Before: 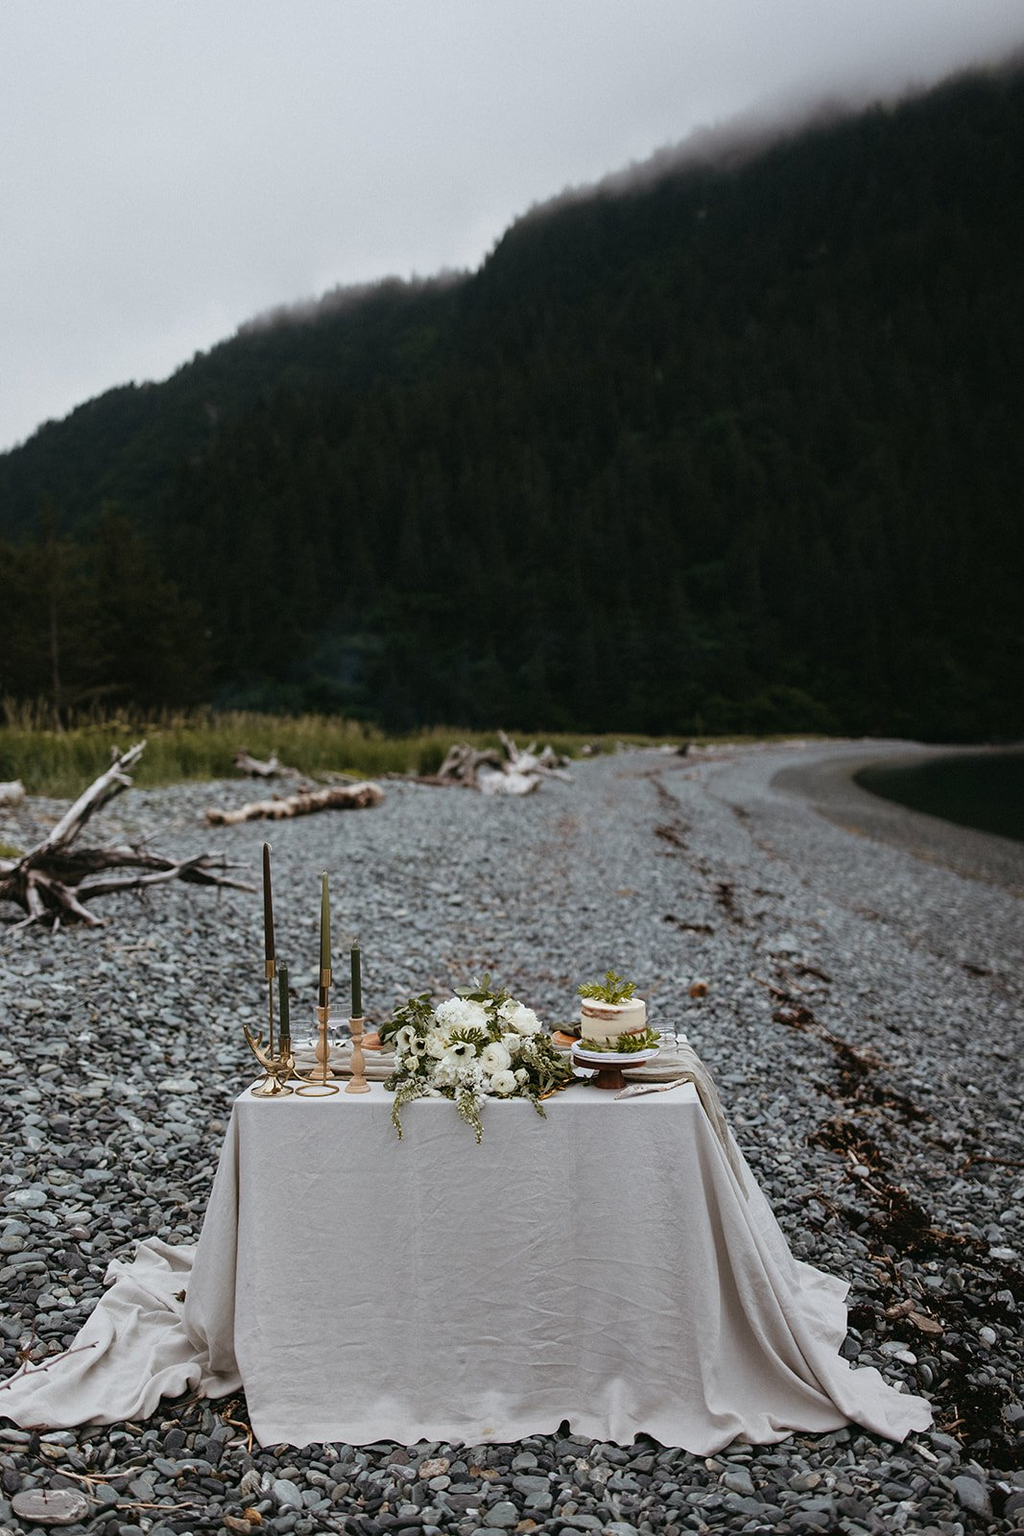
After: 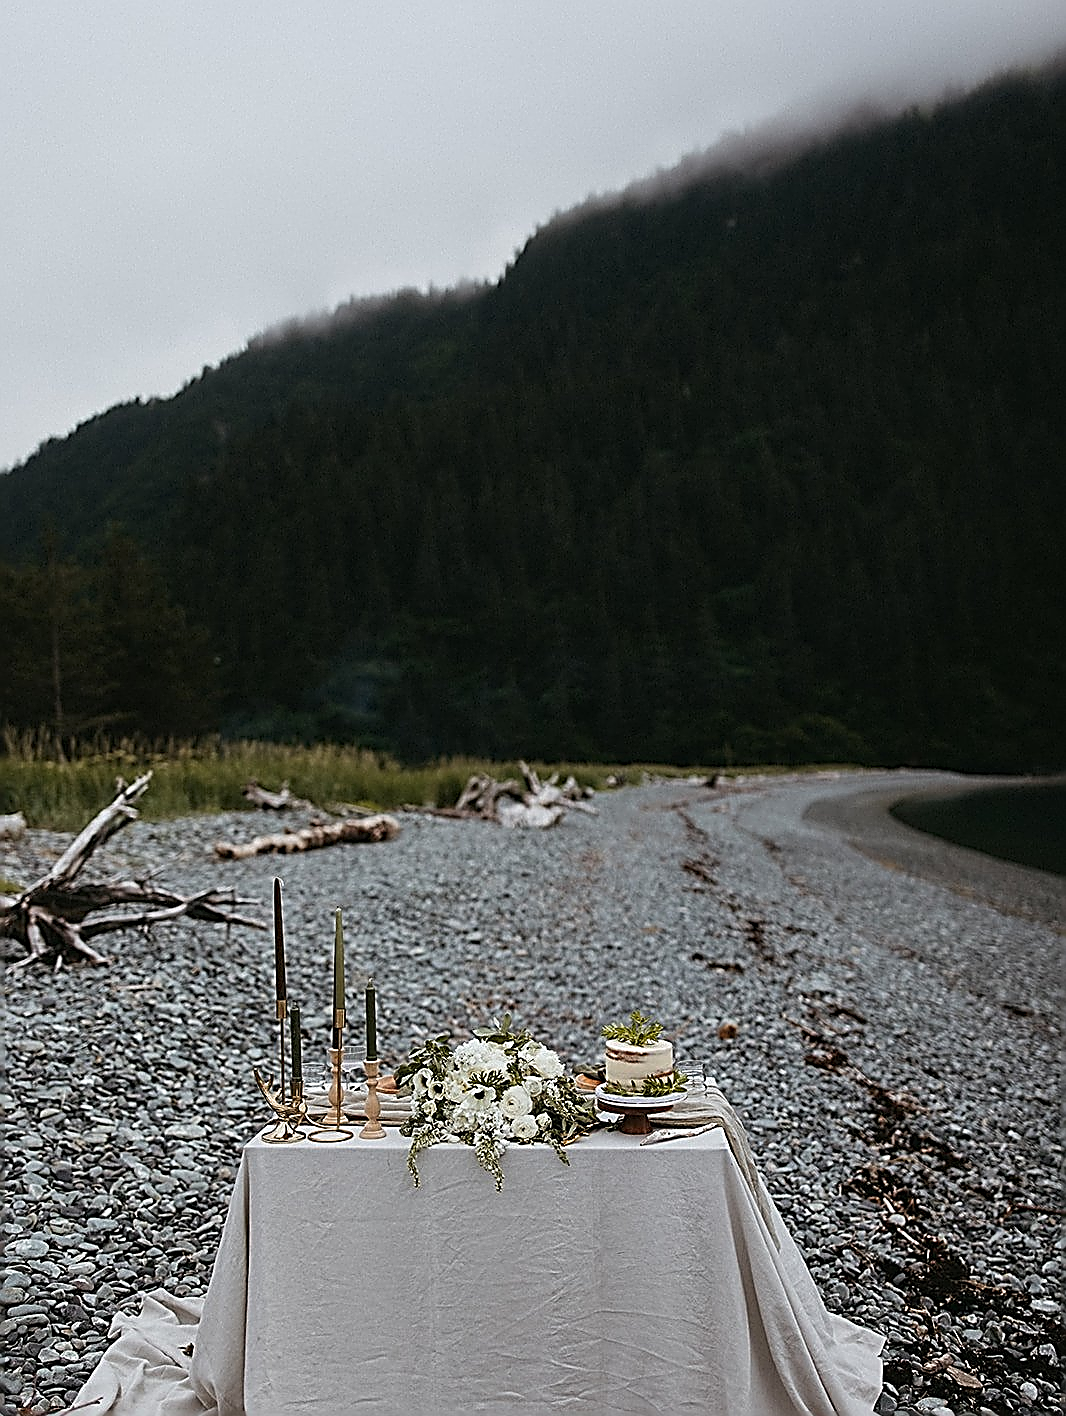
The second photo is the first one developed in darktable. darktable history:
sharpen: amount 2
crop and rotate: top 0%, bottom 11.49%
